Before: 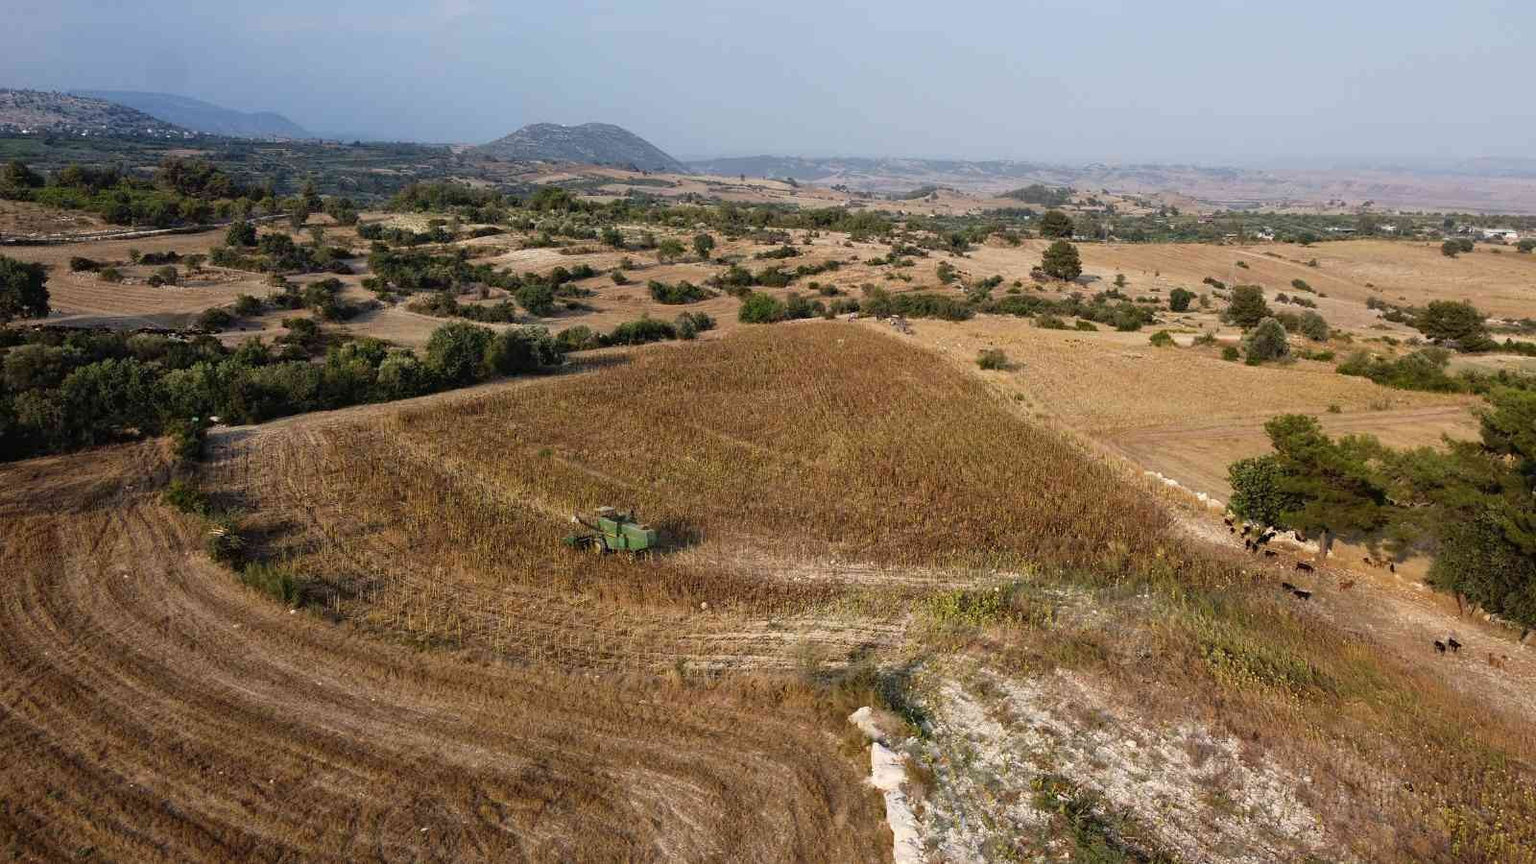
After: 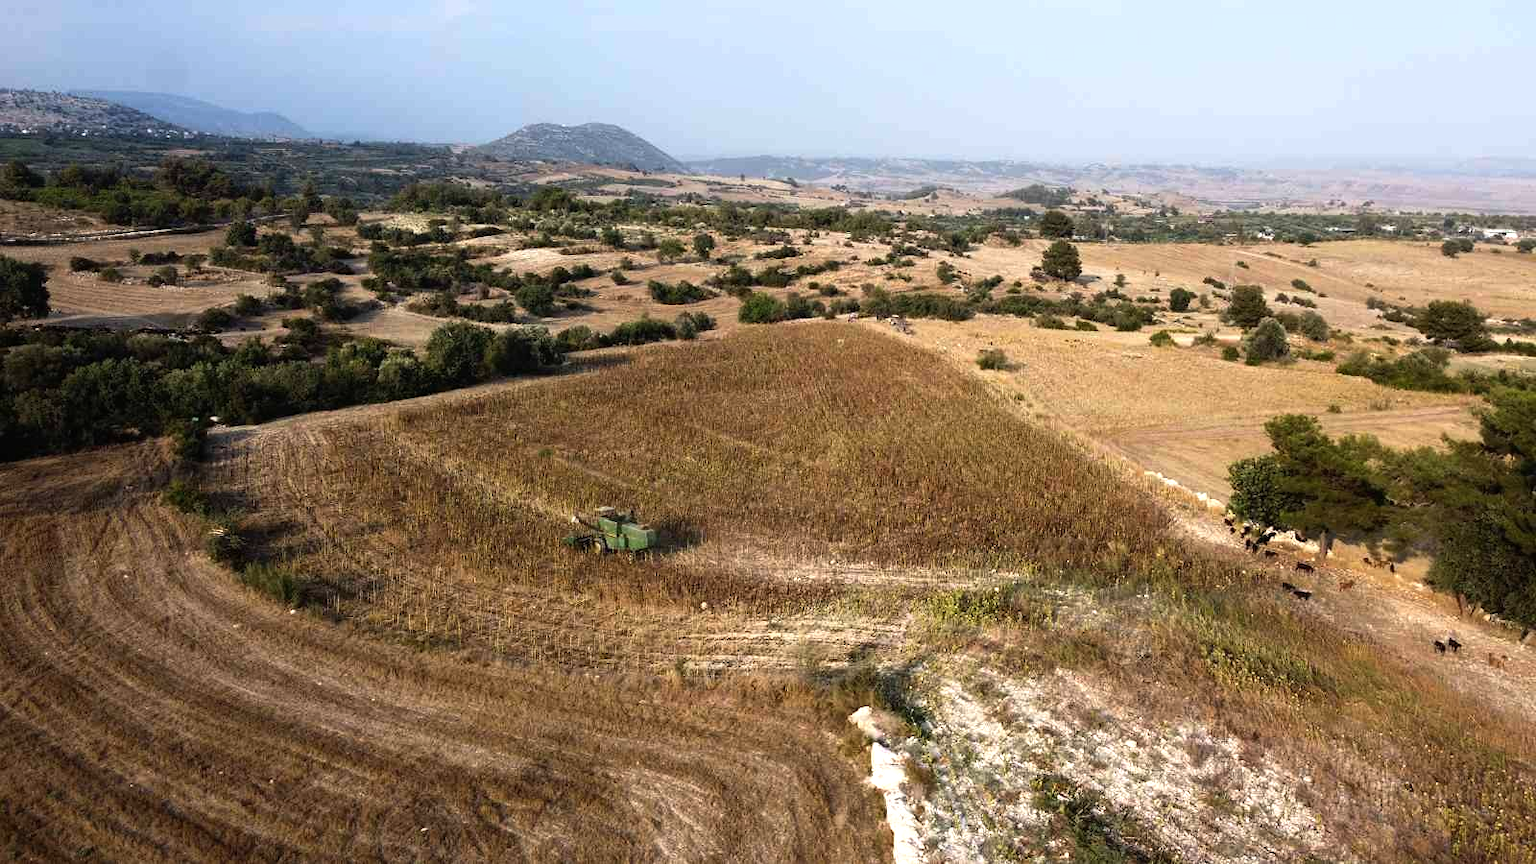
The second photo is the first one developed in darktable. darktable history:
tone equalizer: -8 EV -0.738 EV, -7 EV -0.668 EV, -6 EV -0.636 EV, -5 EV -0.394 EV, -3 EV 0.394 EV, -2 EV 0.6 EV, -1 EV 0.68 EV, +0 EV 0.741 EV, edges refinement/feathering 500, mask exposure compensation -1.57 EV, preserve details guided filter
